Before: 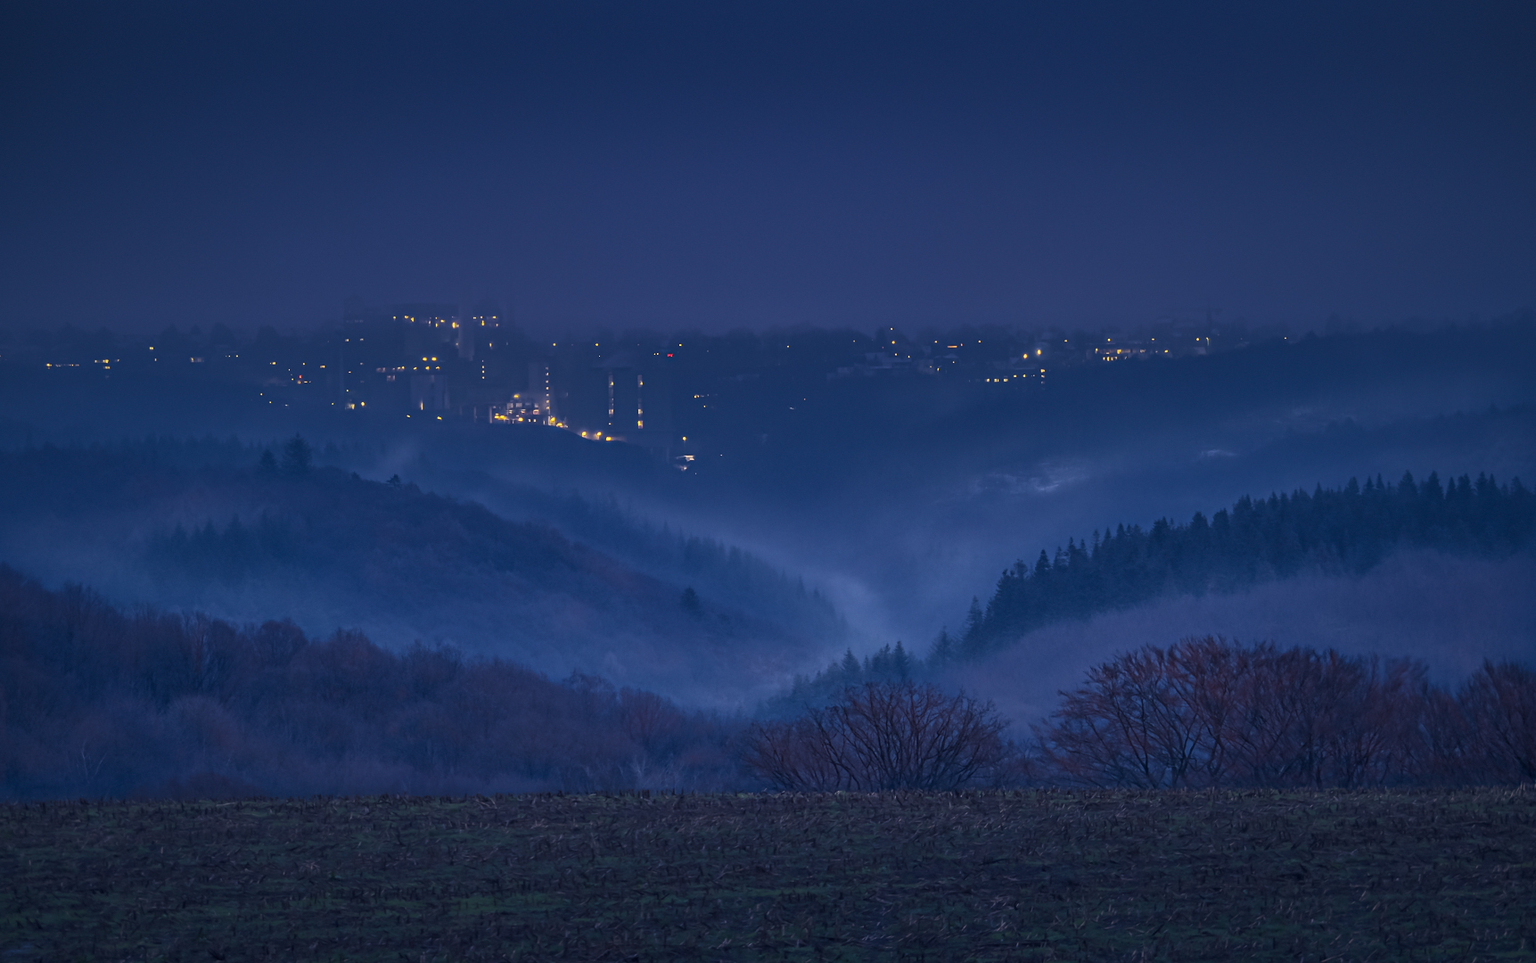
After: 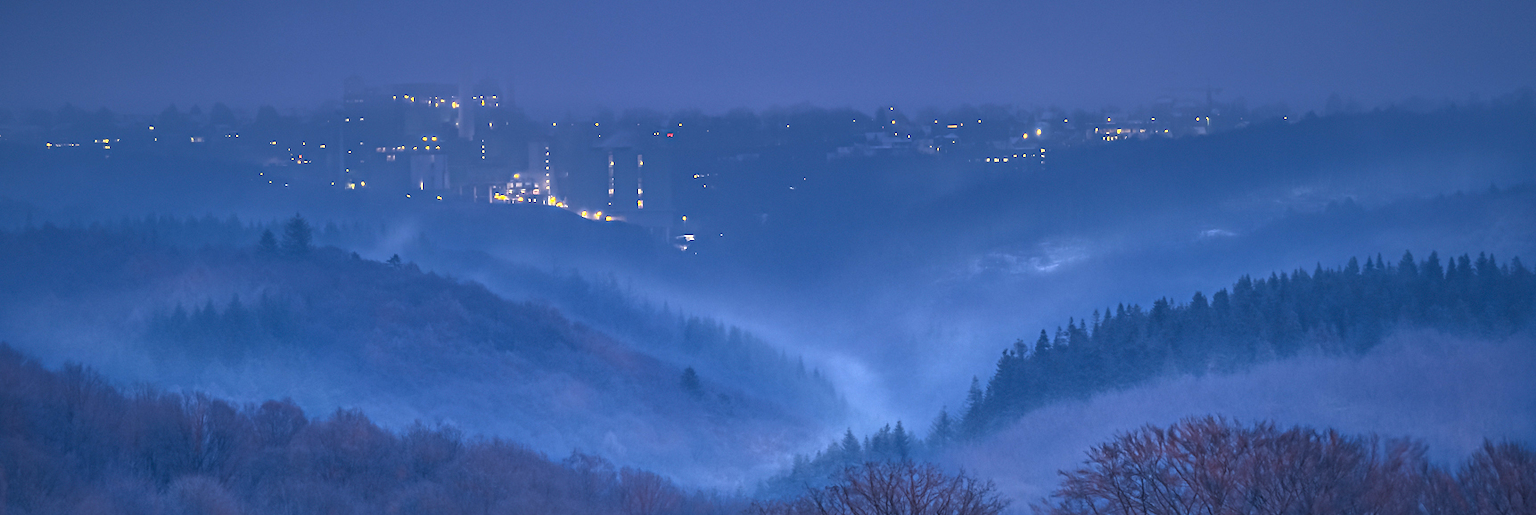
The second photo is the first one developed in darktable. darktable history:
bloom: size 9%, threshold 100%, strength 7%
color correction: highlights a* -4.28, highlights b* 6.53
crop and rotate: top 23.043%, bottom 23.437%
exposure: black level correction 0, exposure 1.45 EV, compensate exposure bias true, compensate highlight preservation false
